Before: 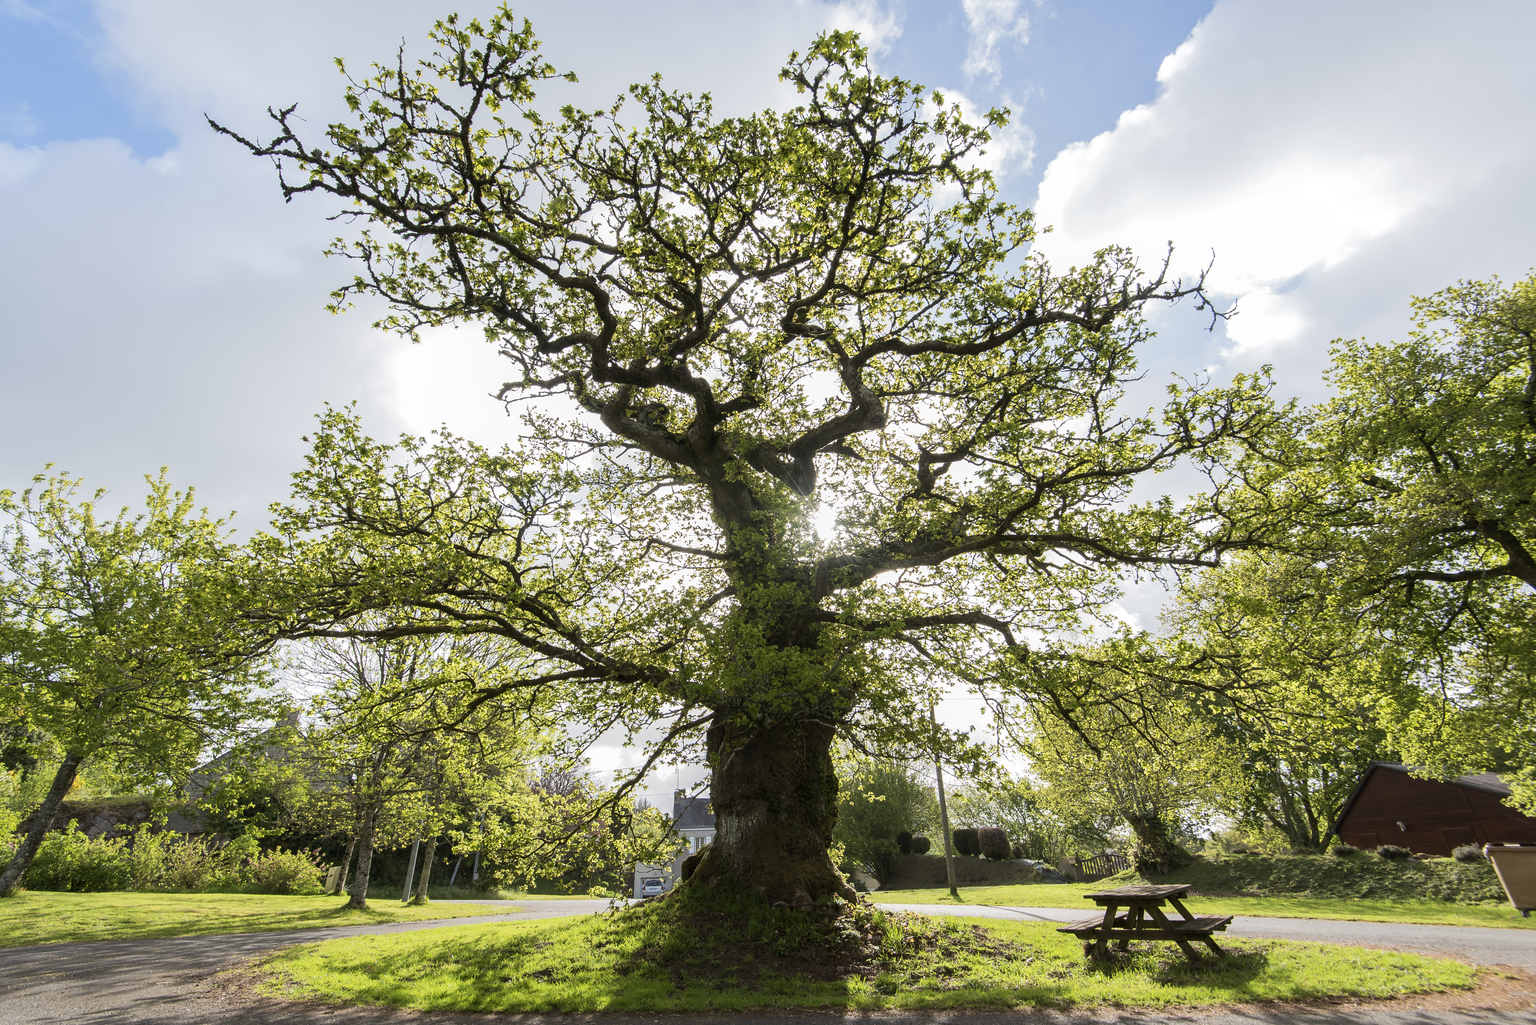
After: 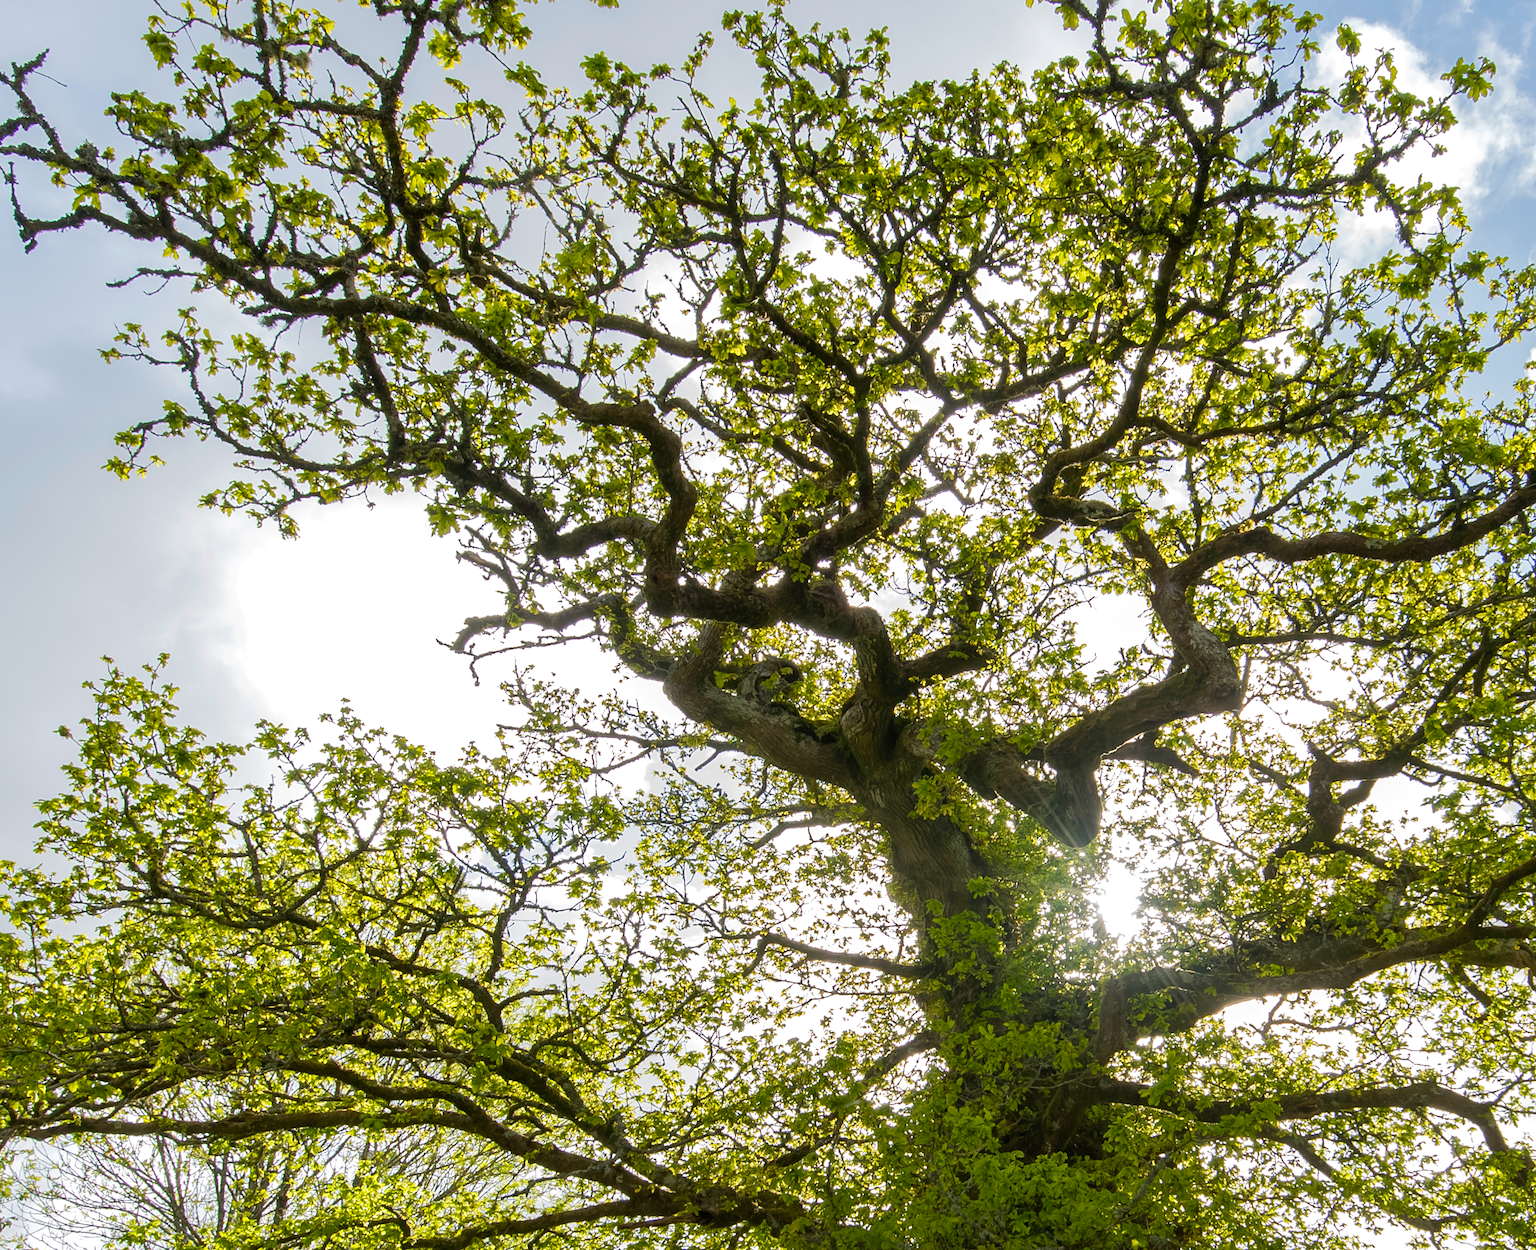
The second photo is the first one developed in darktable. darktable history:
color balance rgb: linear chroma grading › global chroma 8.12%, perceptual saturation grading › global saturation 9.07%, perceptual saturation grading › highlights -13.84%, perceptual saturation grading › mid-tones 14.88%, perceptual saturation grading › shadows 22.8%, perceptual brilliance grading › highlights 2.61%, global vibrance 12.07%
crop: left 17.835%, top 7.675%, right 32.881%, bottom 32.213%
shadows and highlights: on, module defaults
